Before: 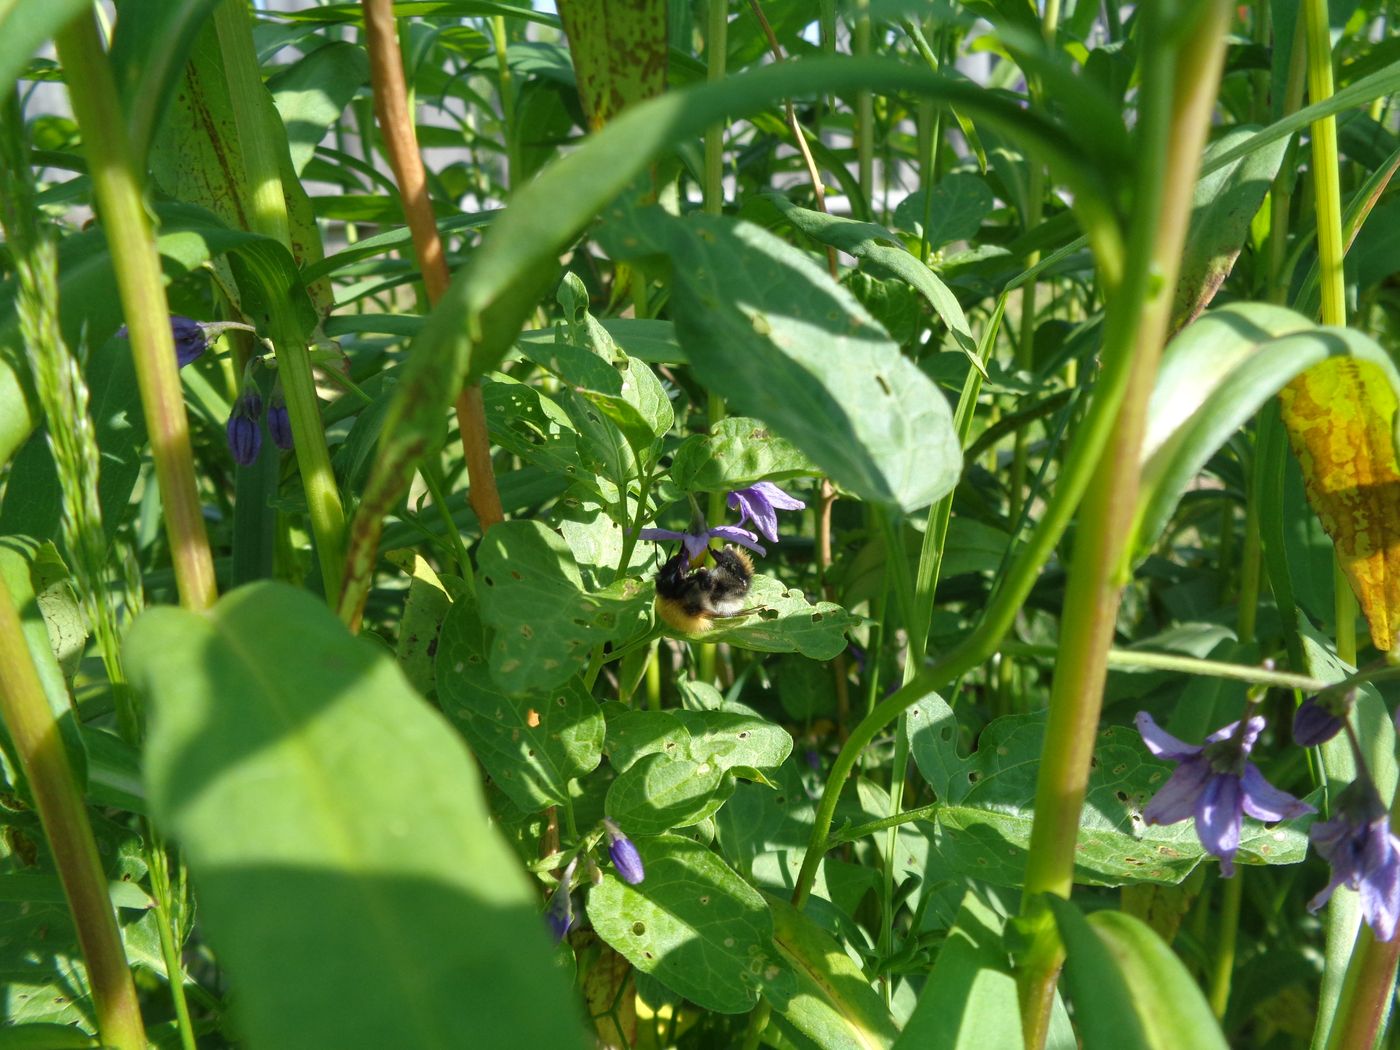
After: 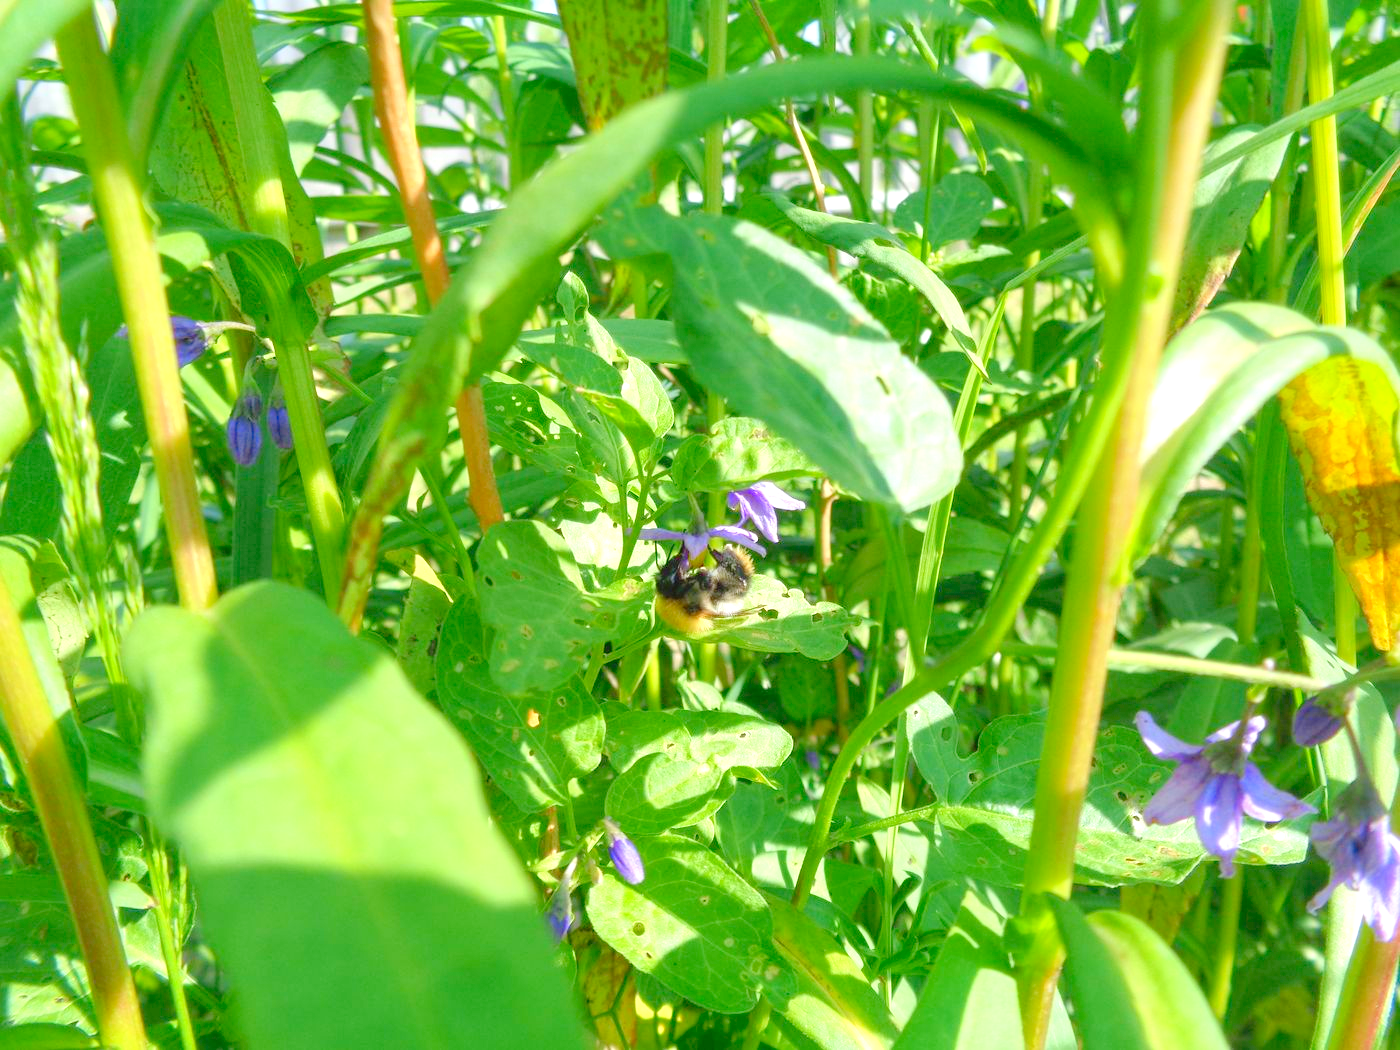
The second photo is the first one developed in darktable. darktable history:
levels: levels [0.008, 0.318, 0.836]
